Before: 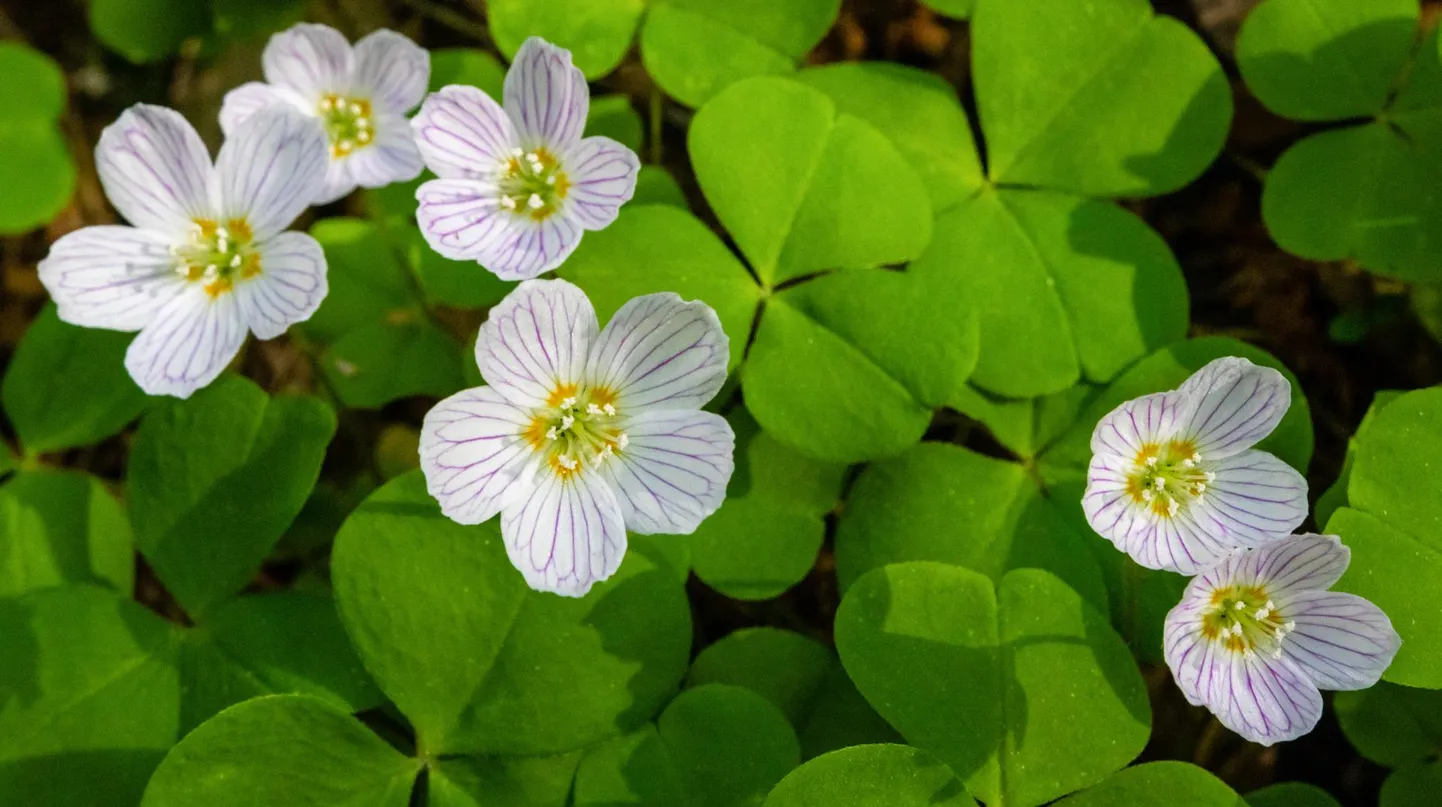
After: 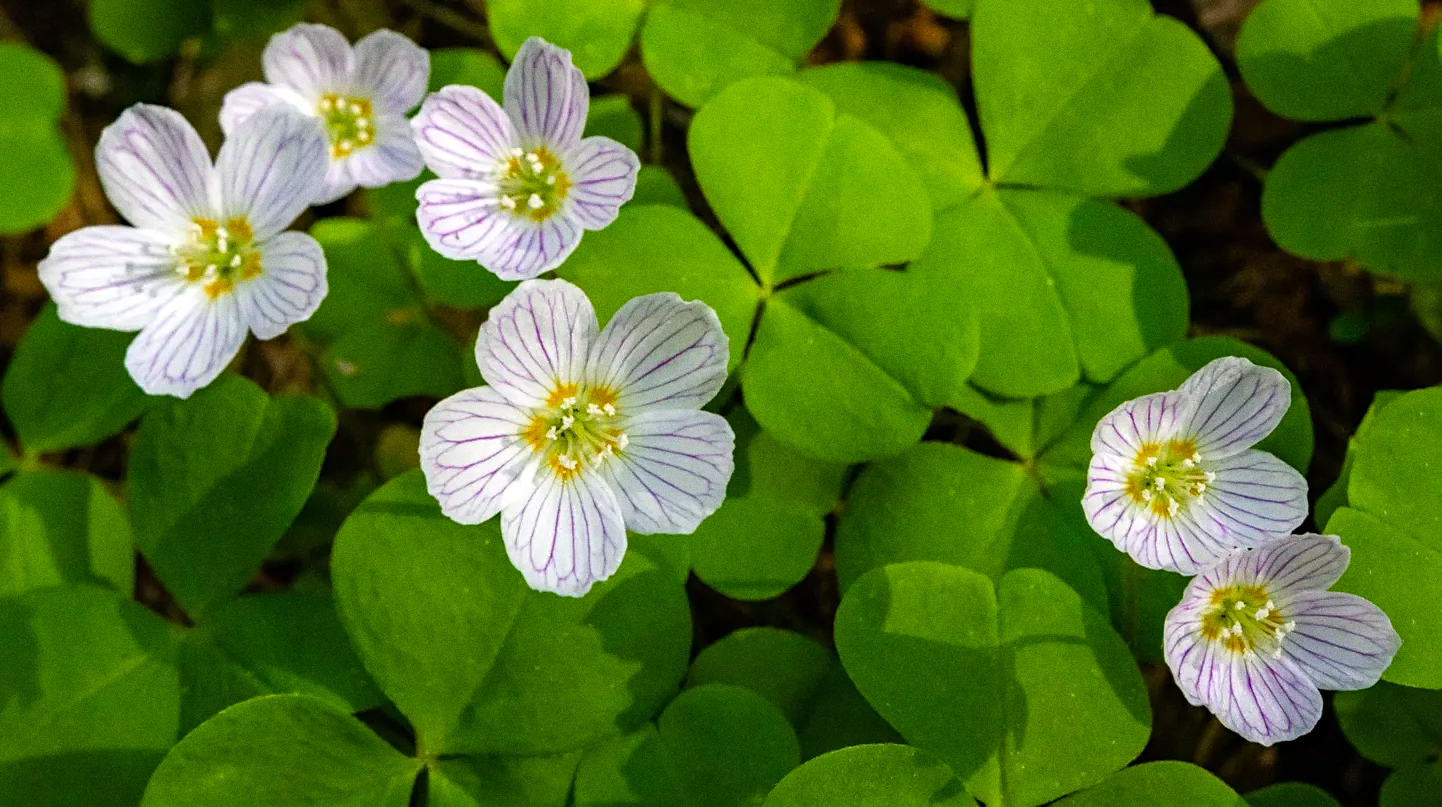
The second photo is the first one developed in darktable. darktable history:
grain: on, module defaults
haze removal: compatibility mode true, adaptive false
color balance rgb: perceptual saturation grading › global saturation 3.7%, global vibrance 5.56%, contrast 3.24%
sharpen: amount 0.2
